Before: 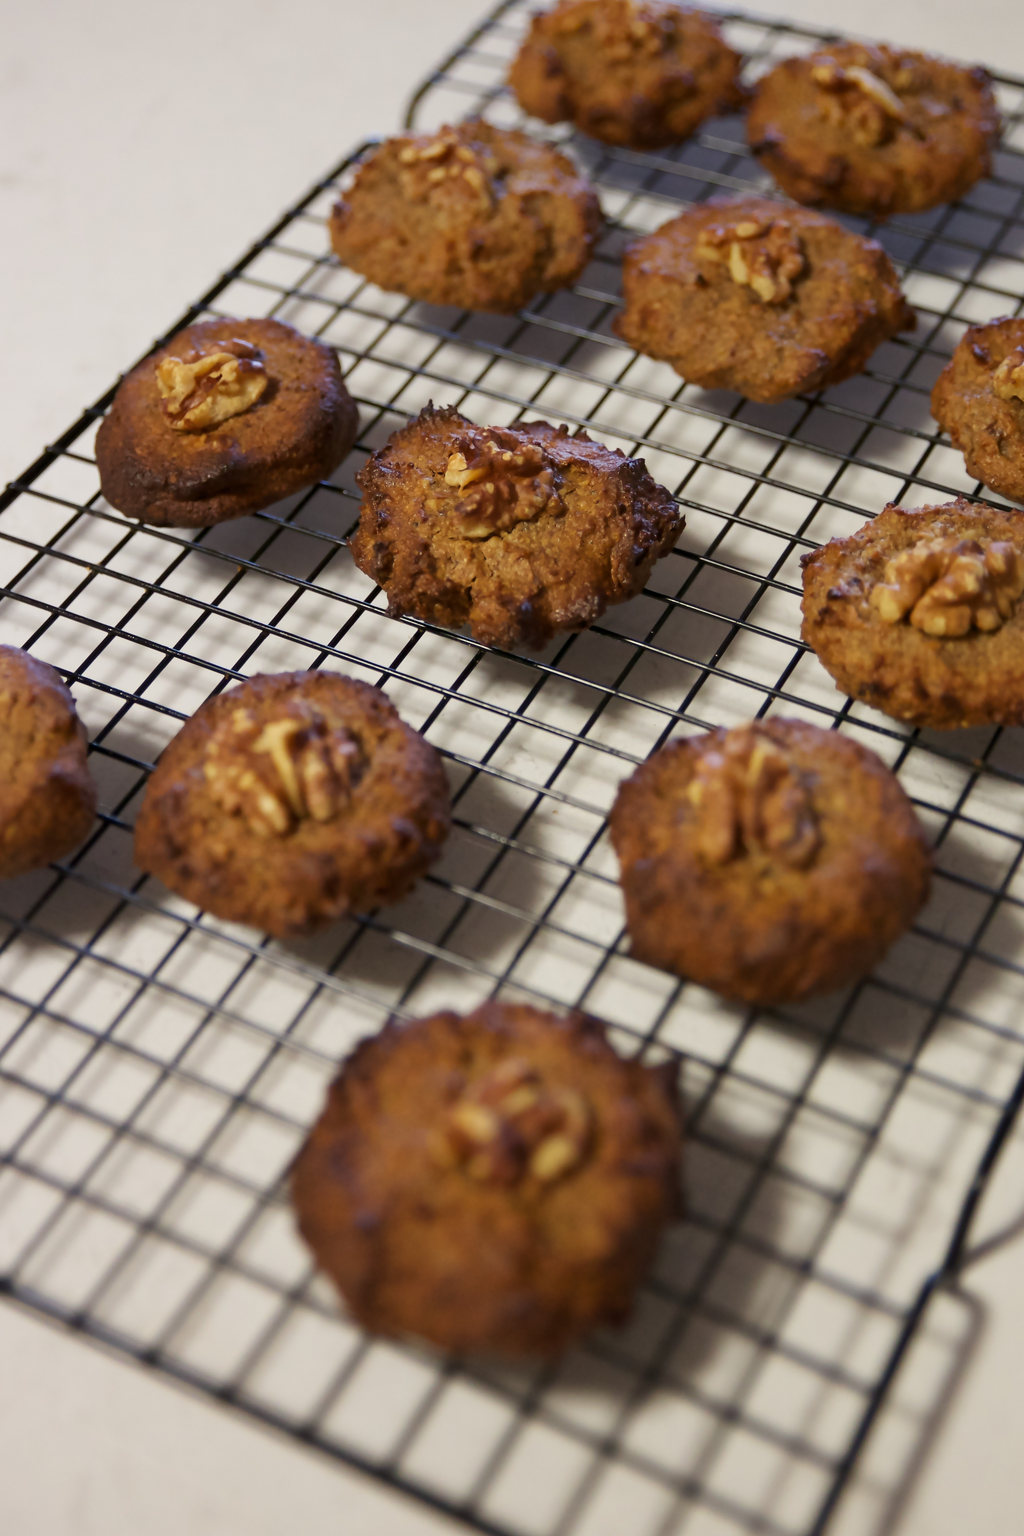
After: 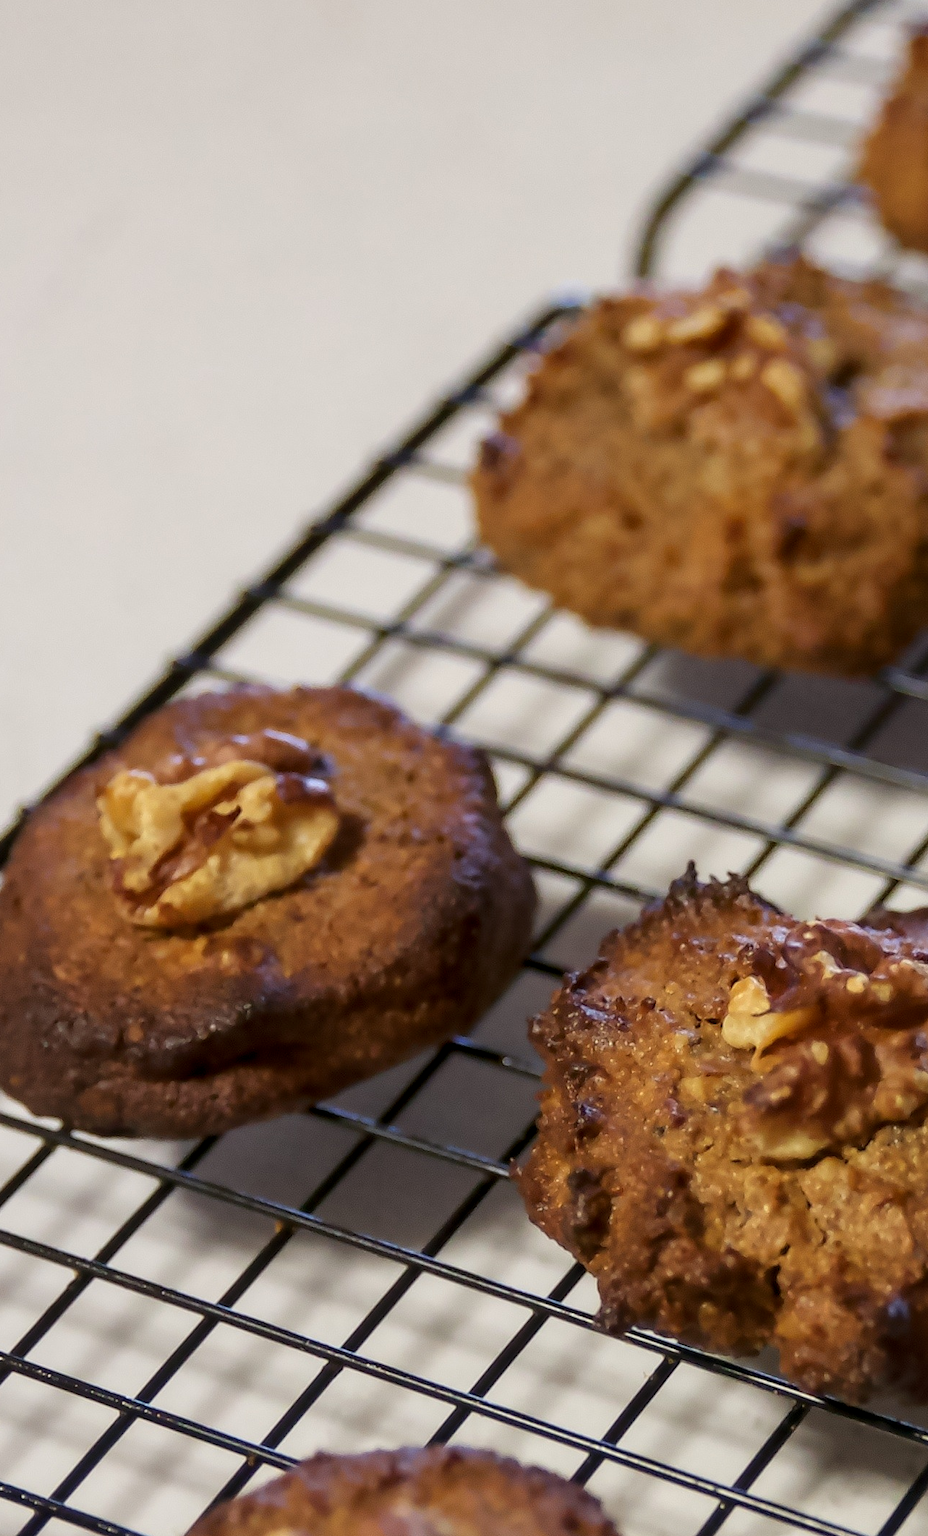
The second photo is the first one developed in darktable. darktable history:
crop and rotate: left 10.817%, top 0.062%, right 47.194%, bottom 53.626%
local contrast: on, module defaults
